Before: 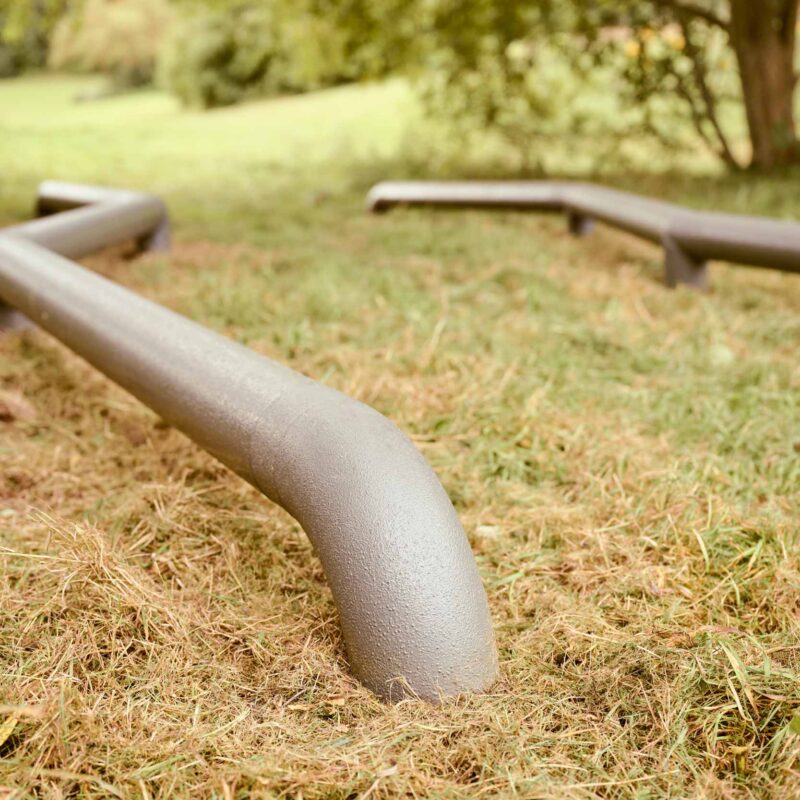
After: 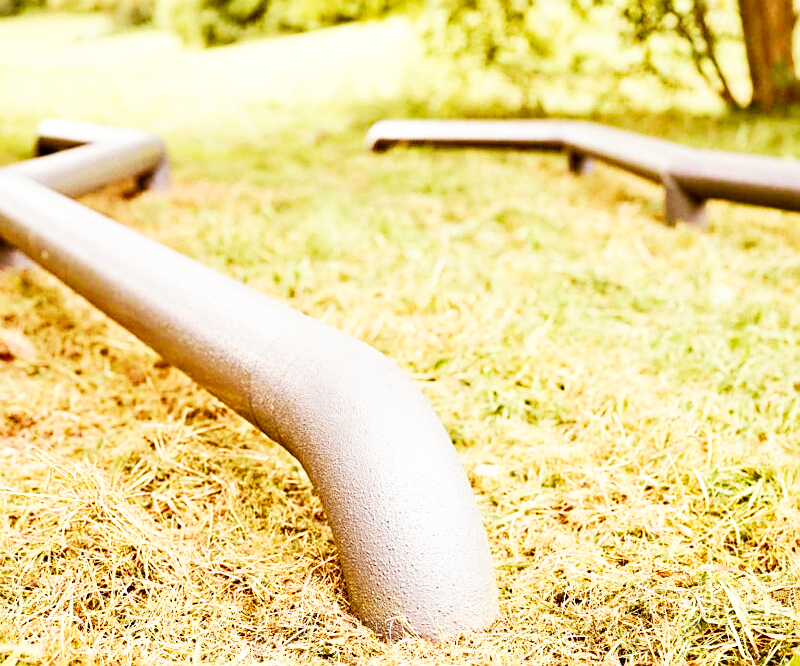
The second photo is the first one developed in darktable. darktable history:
crop: top 7.625%, bottom 8.027%
sharpen: on, module defaults
haze removal: compatibility mode true, adaptive false
white balance: emerald 1
base curve: curves: ch0 [(0, 0) (0.007, 0.004) (0.027, 0.03) (0.046, 0.07) (0.207, 0.54) (0.442, 0.872) (0.673, 0.972) (1, 1)], preserve colors none
